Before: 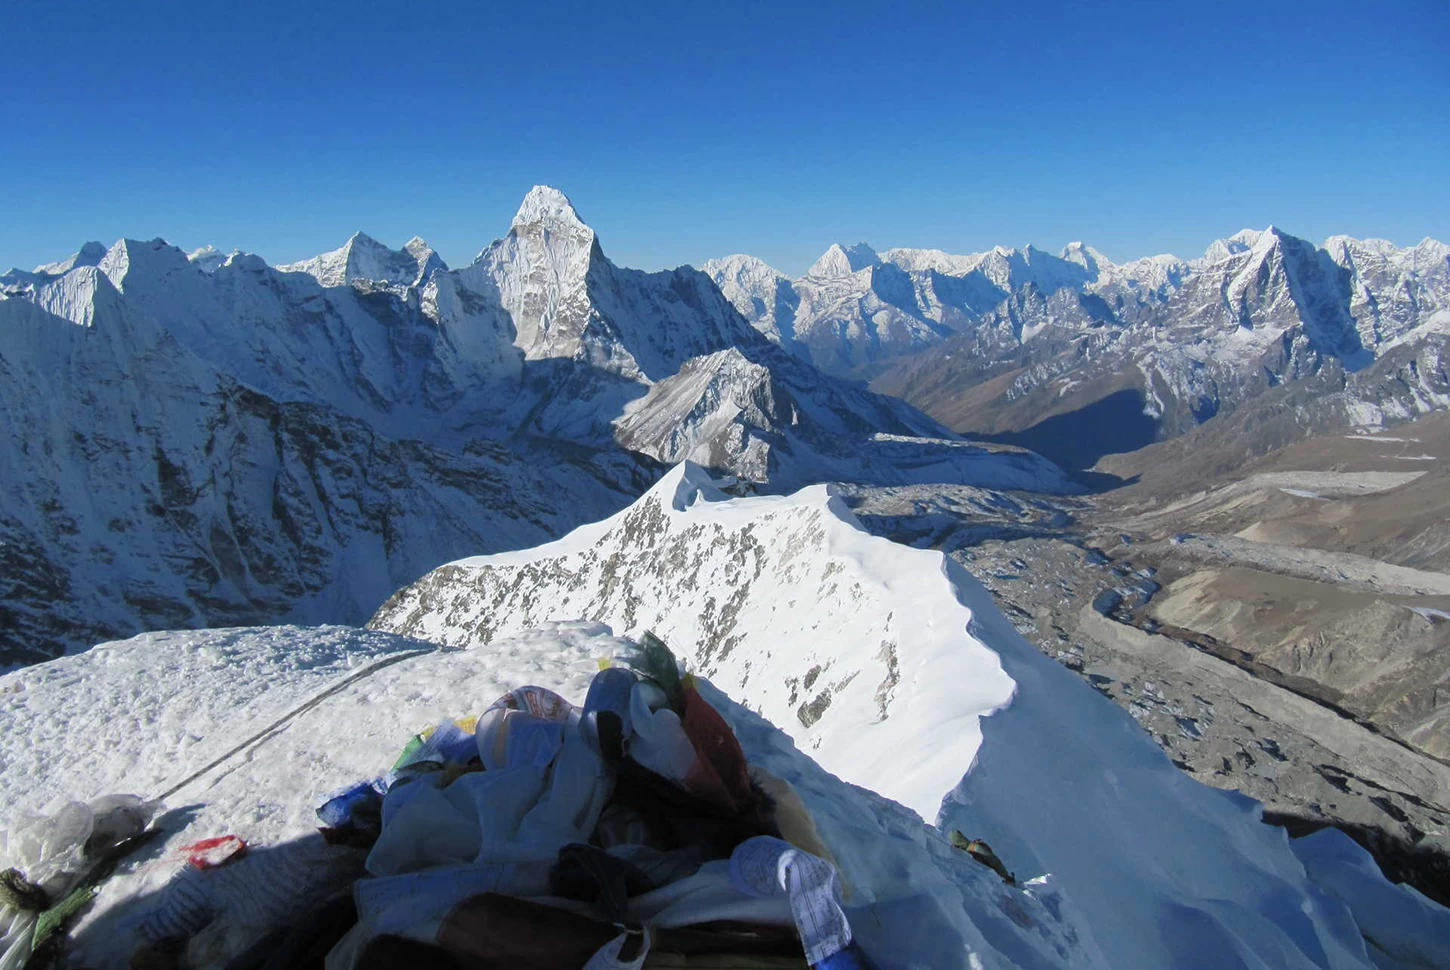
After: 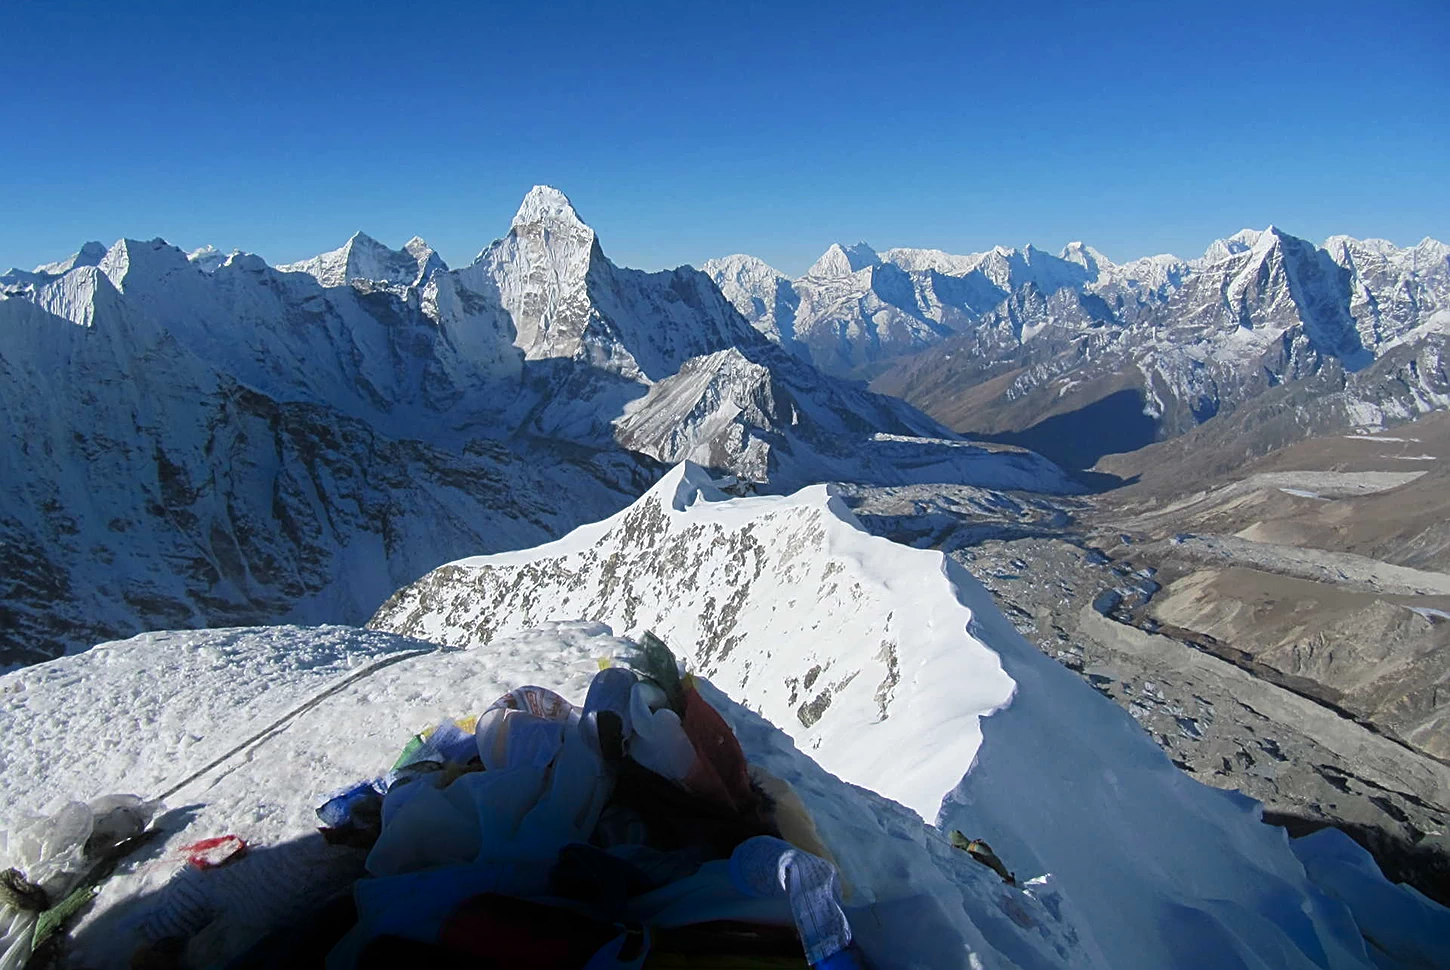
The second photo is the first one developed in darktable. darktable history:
shadows and highlights: shadows -88.16, highlights -36.23, soften with gaussian
sharpen: on, module defaults
